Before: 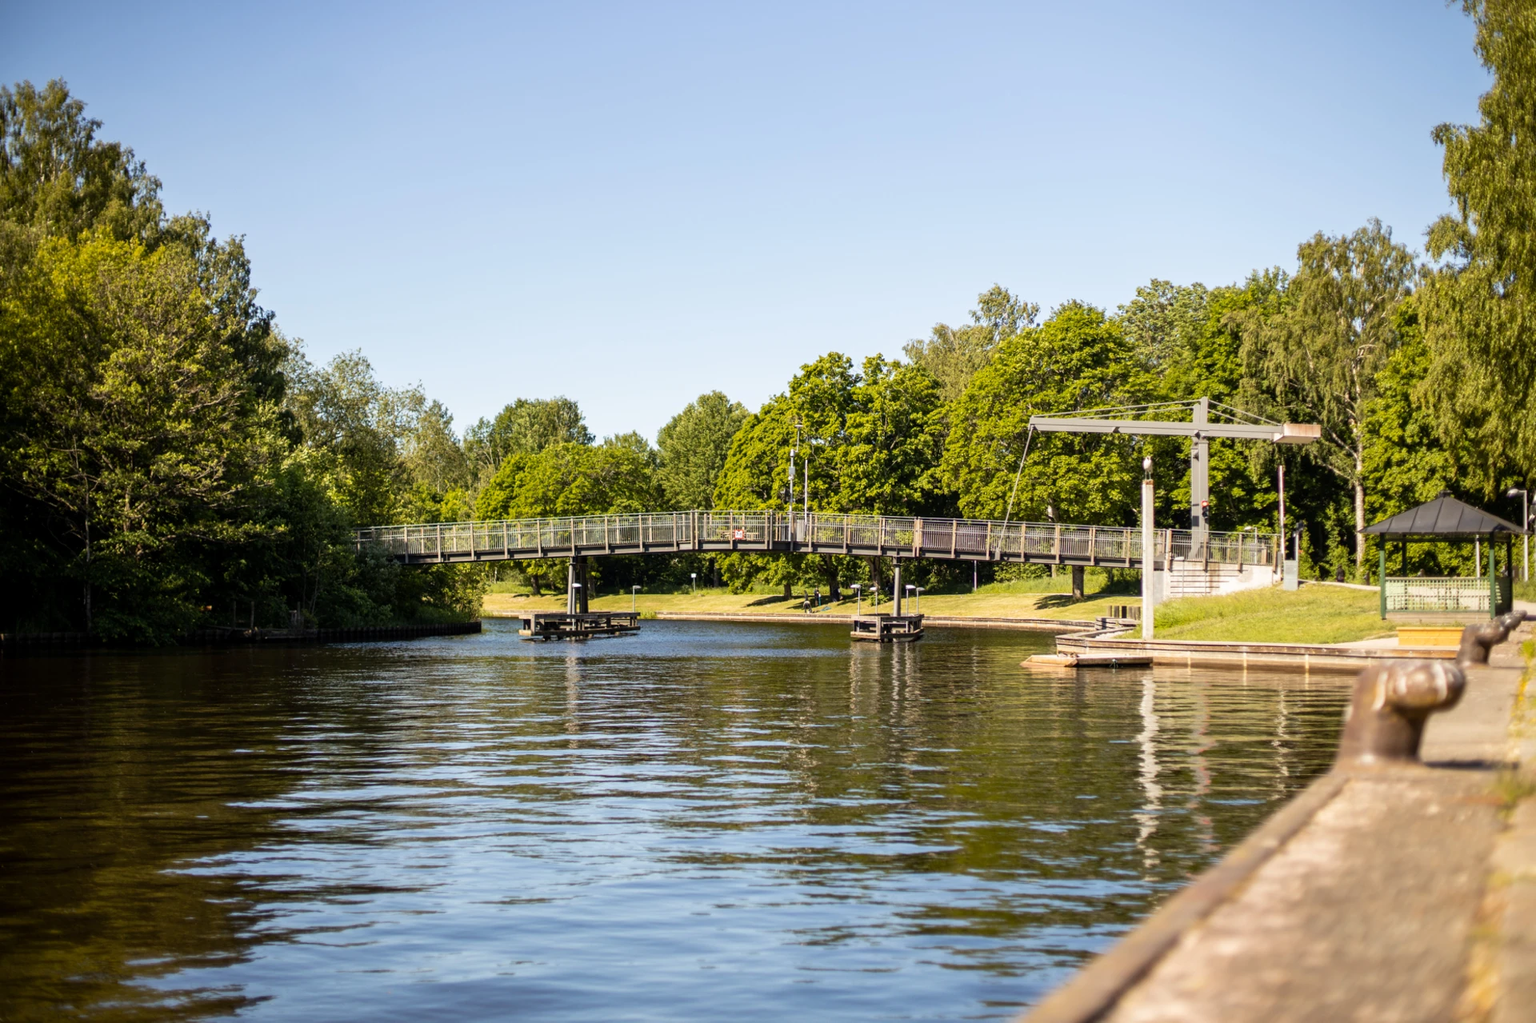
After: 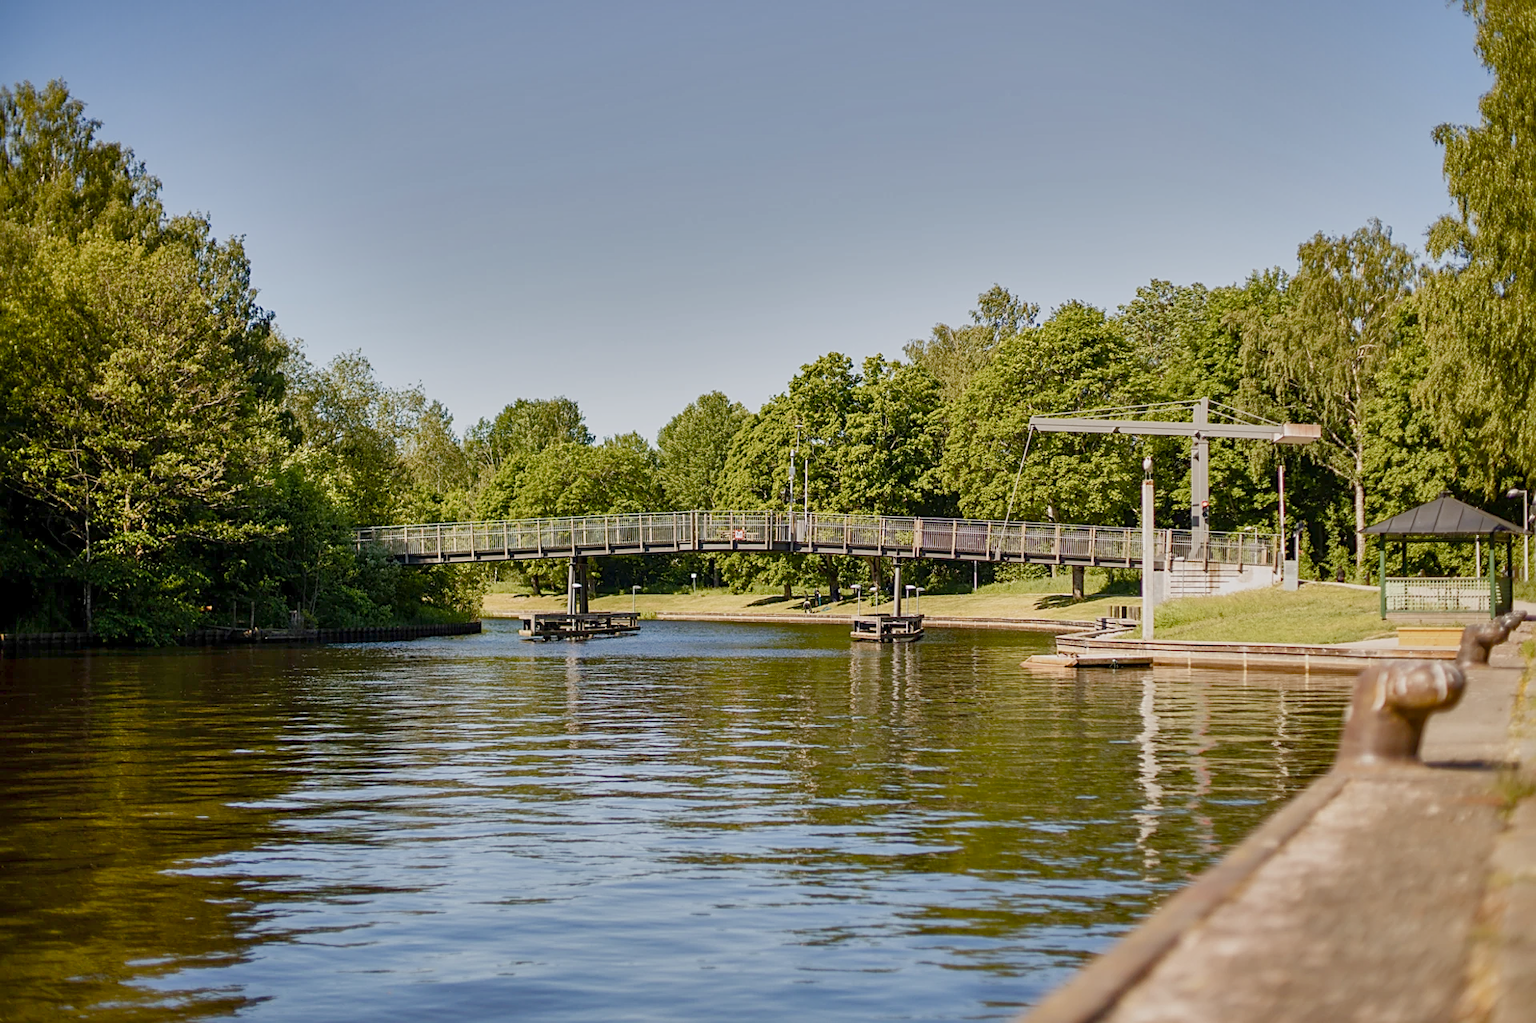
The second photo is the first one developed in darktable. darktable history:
color balance rgb: shadows lift › chroma 1%, shadows lift › hue 113°, highlights gain › chroma 0.2%, highlights gain › hue 333°, perceptual saturation grading › global saturation 20%, perceptual saturation grading › highlights -50%, perceptual saturation grading › shadows 25%, contrast -20%
shadows and highlights: radius 108.52, shadows 44.07, highlights -67.8, low approximation 0.01, soften with gaussian
sharpen: on, module defaults
